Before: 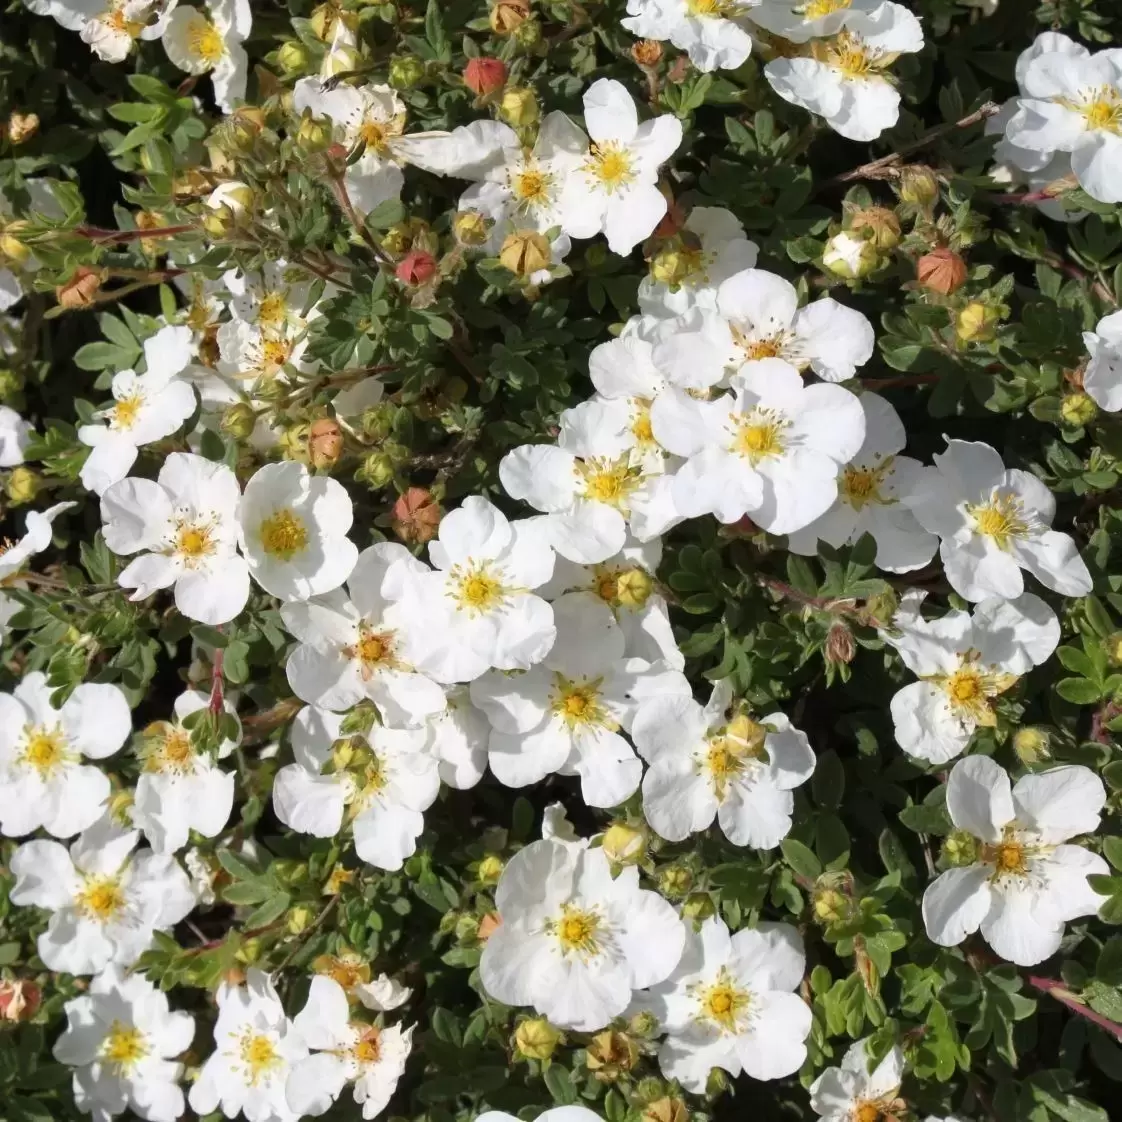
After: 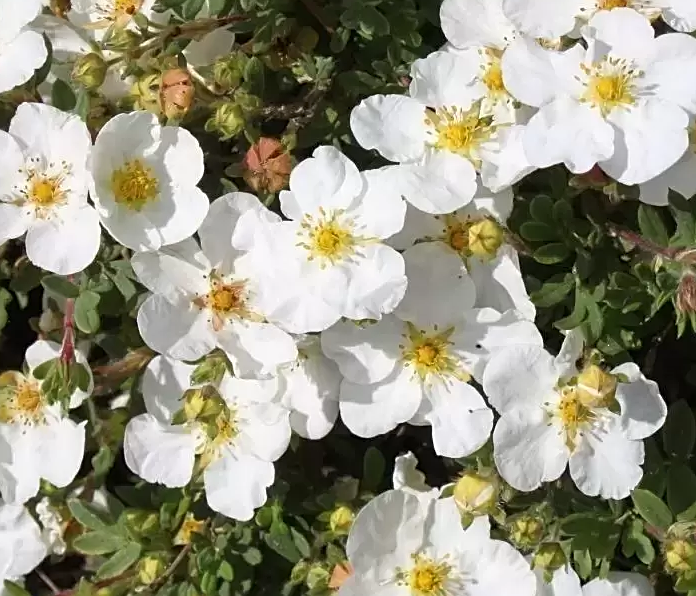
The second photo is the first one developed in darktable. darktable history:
crop: left 13.312%, top 31.28%, right 24.627%, bottom 15.582%
sharpen: on, module defaults
